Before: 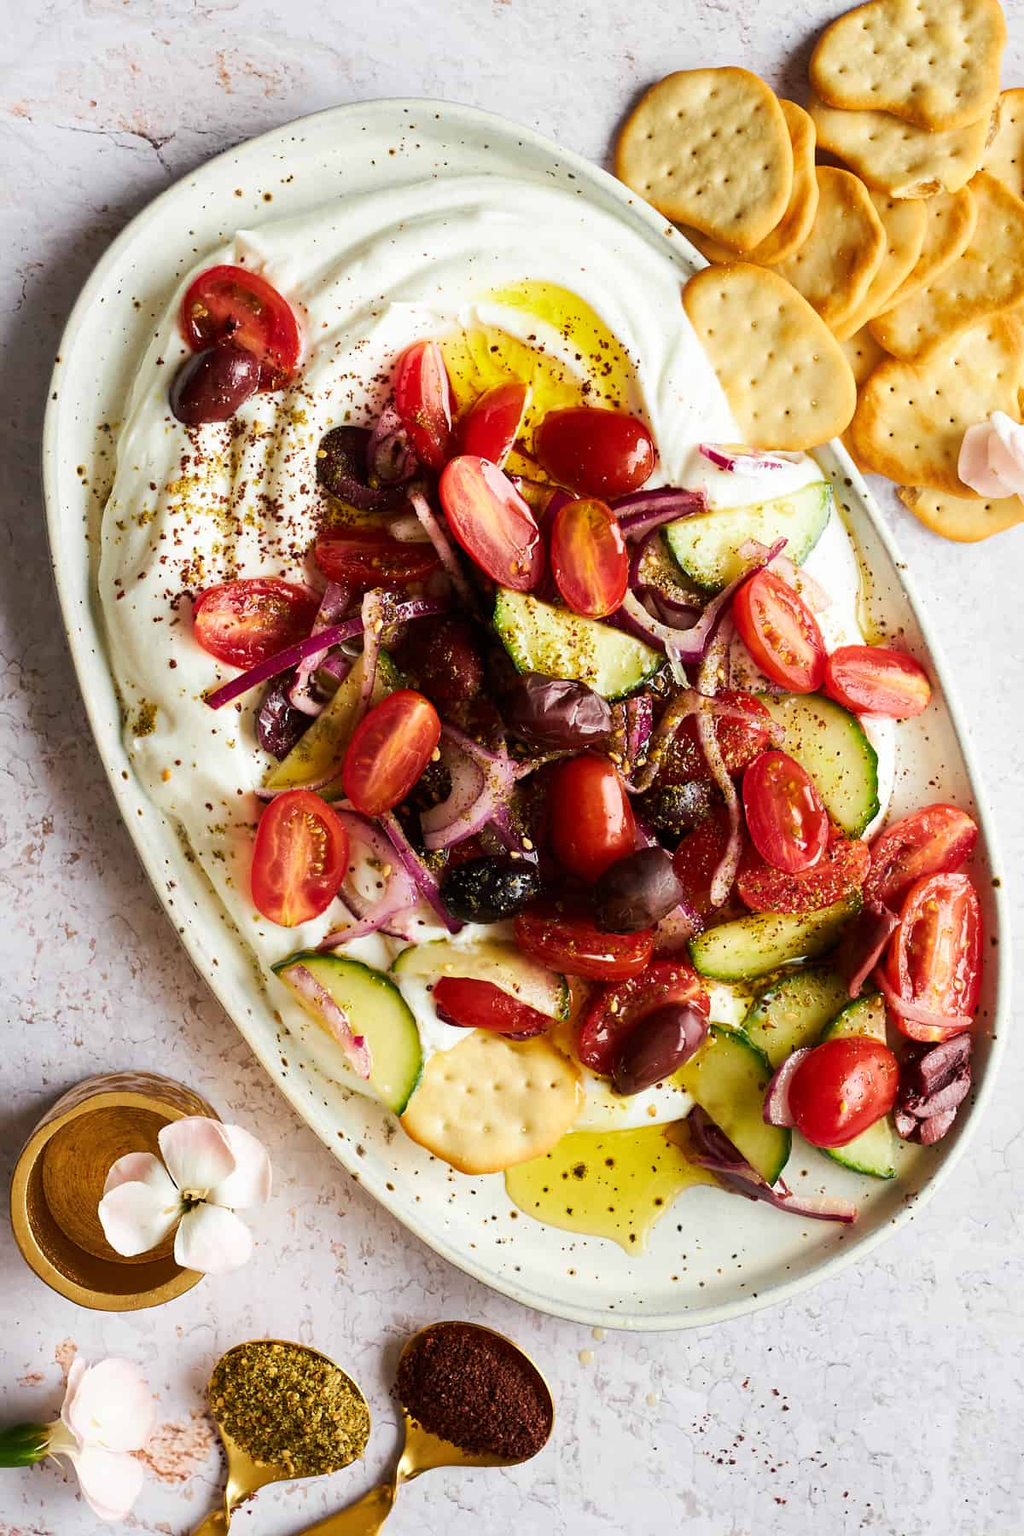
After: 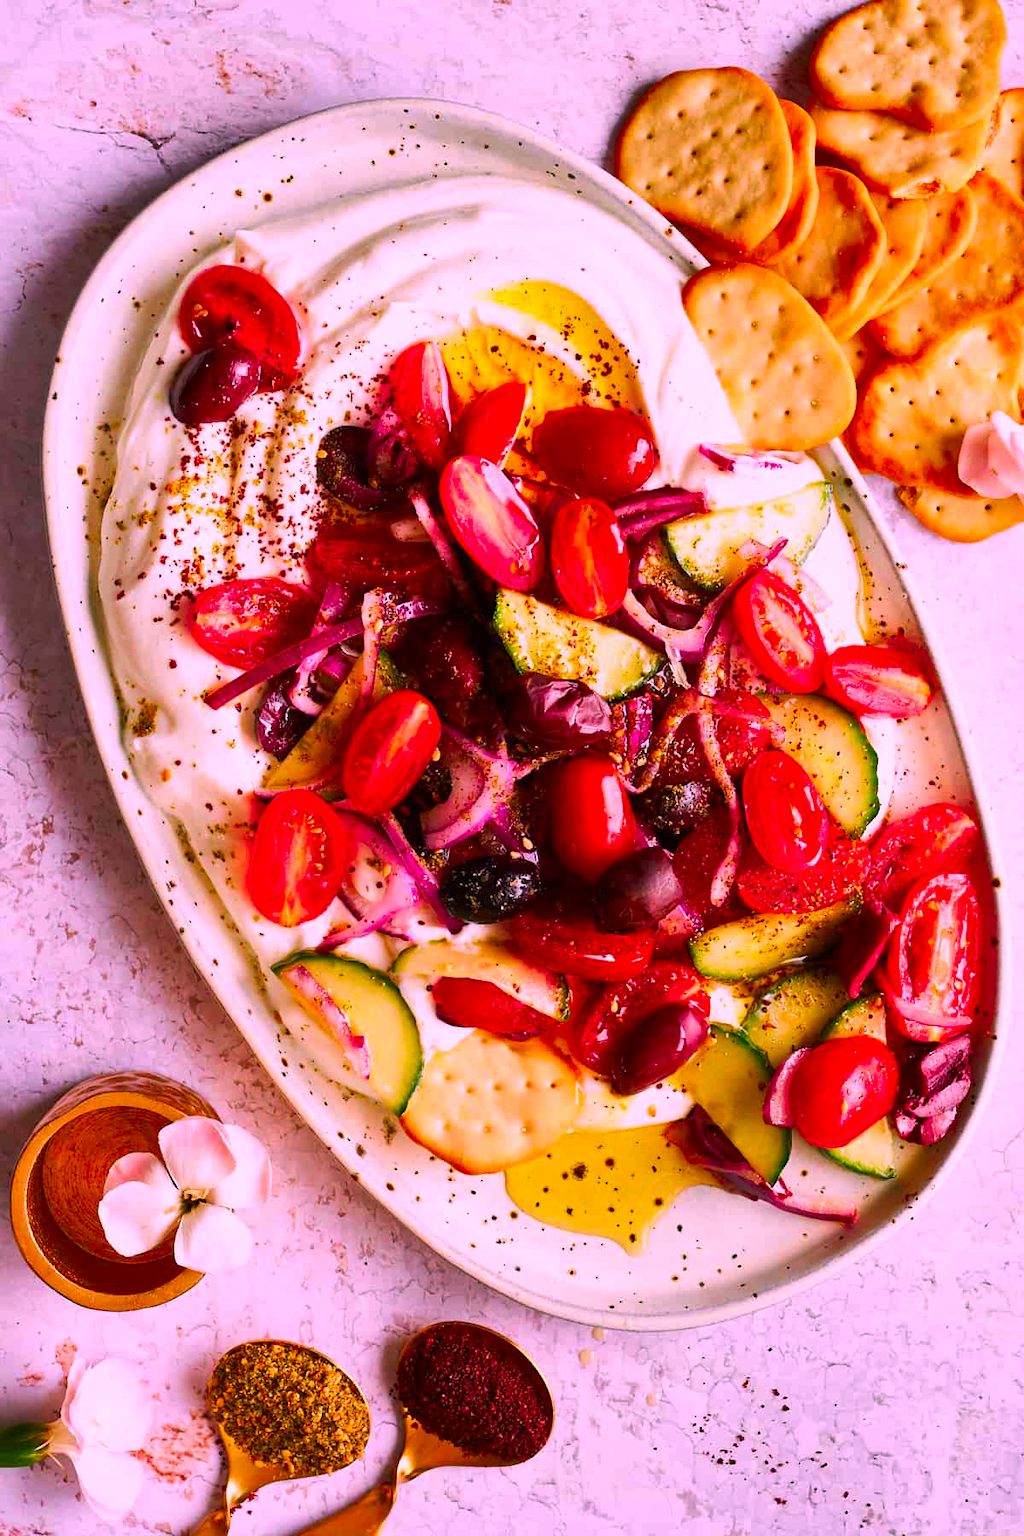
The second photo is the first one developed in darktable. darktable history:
color correction: highlights a* 19.5, highlights b* -11.53, saturation 1.69
shadows and highlights: shadows 32.83, highlights -47.7, soften with gaussian
